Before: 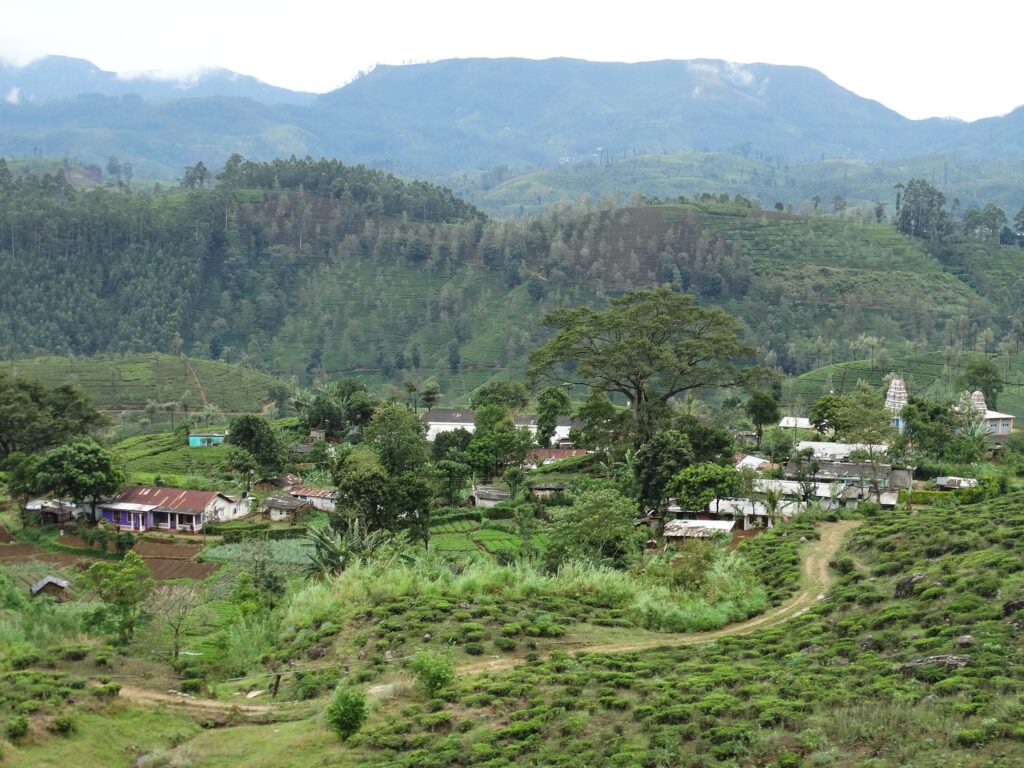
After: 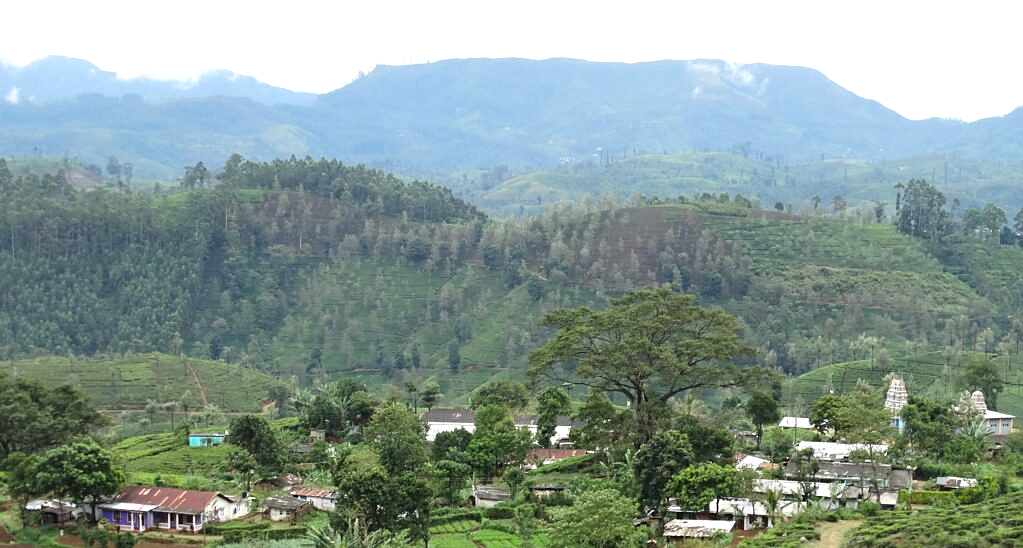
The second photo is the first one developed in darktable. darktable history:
crop: bottom 28.576%
levels: levels [0, 0.499, 1]
exposure: exposure 0.29 EV, compensate highlight preservation false
sharpen: radius 1.559, amount 0.373, threshold 1.271
